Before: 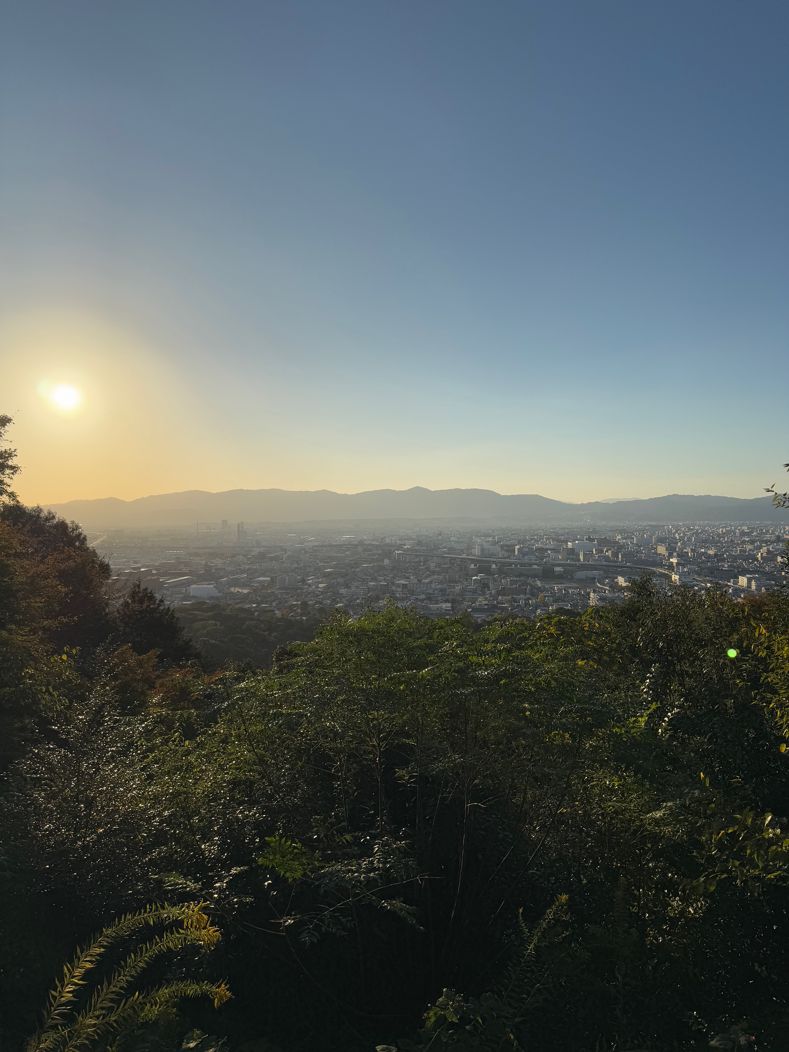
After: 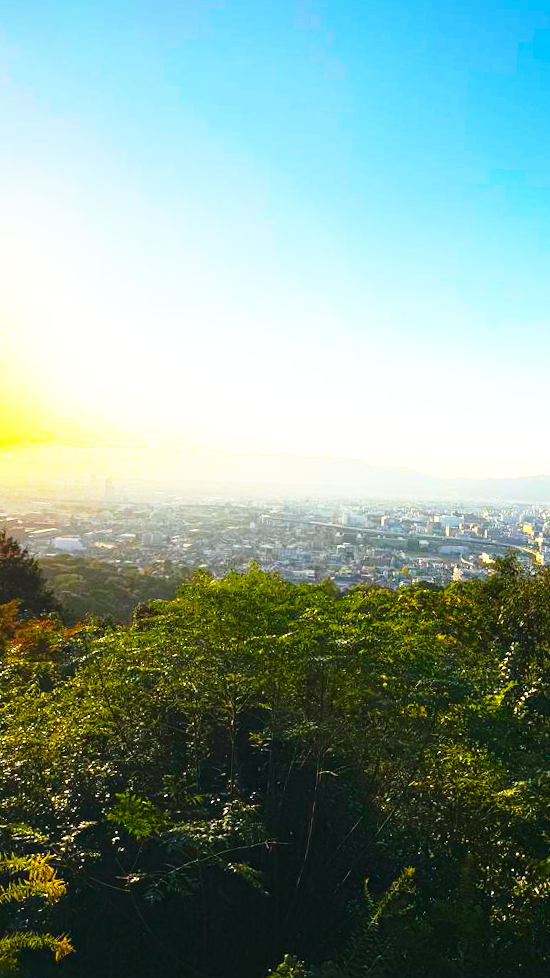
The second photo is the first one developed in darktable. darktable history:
base curve: curves: ch0 [(0, 0) (0.026, 0.03) (0.109, 0.232) (0.351, 0.748) (0.669, 0.968) (1, 1)], preserve colors none
color balance rgb: linear chroma grading › global chroma 25%, perceptual saturation grading › global saturation 40%, perceptual brilliance grading › global brilliance 30%, global vibrance 40%
crop and rotate: angle -3.27°, left 14.277%, top 0.028%, right 10.766%, bottom 0.028%
